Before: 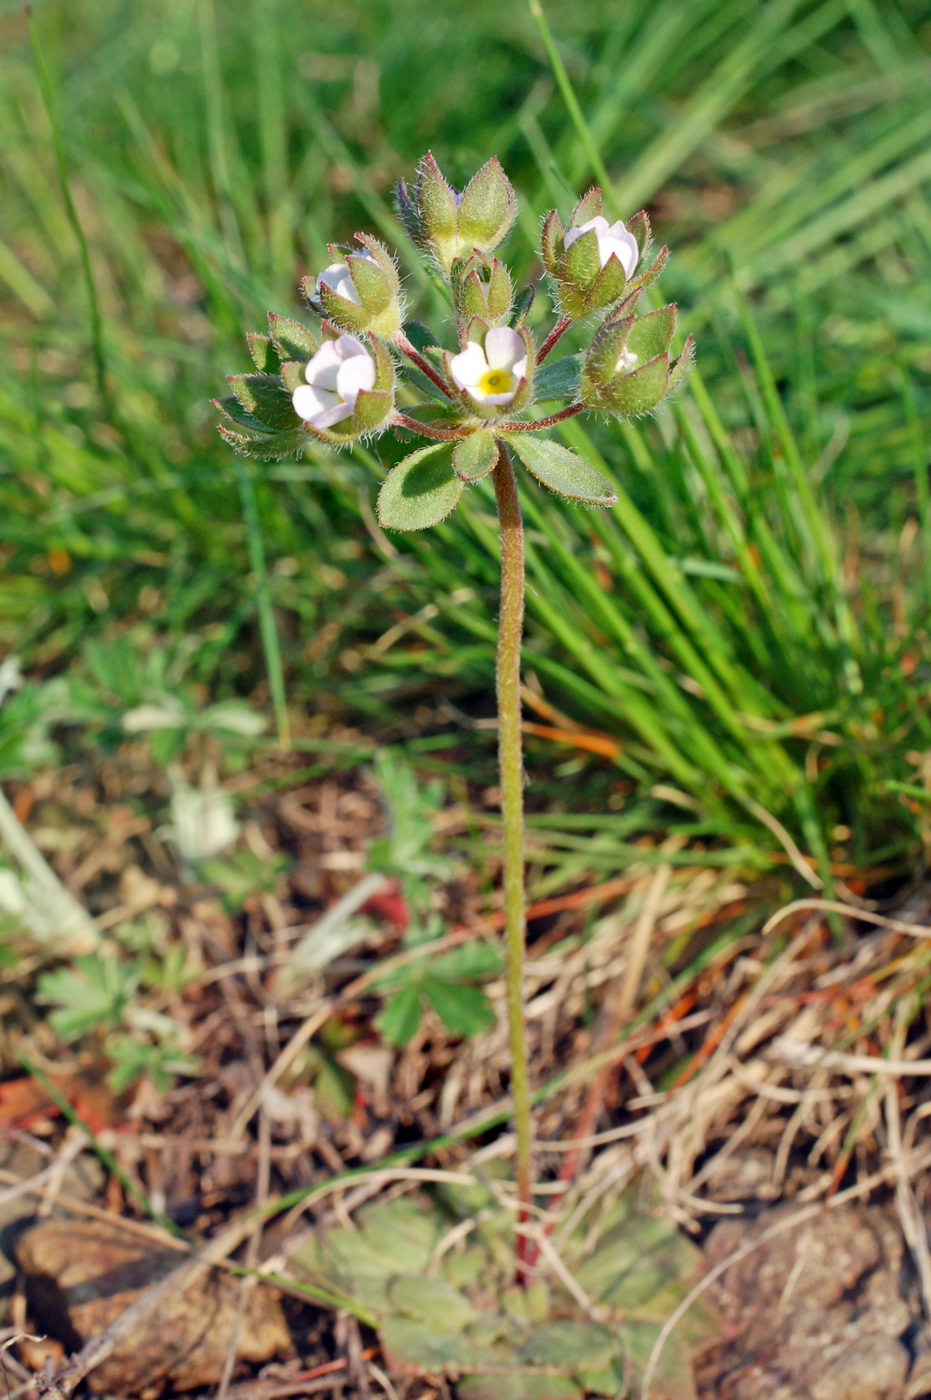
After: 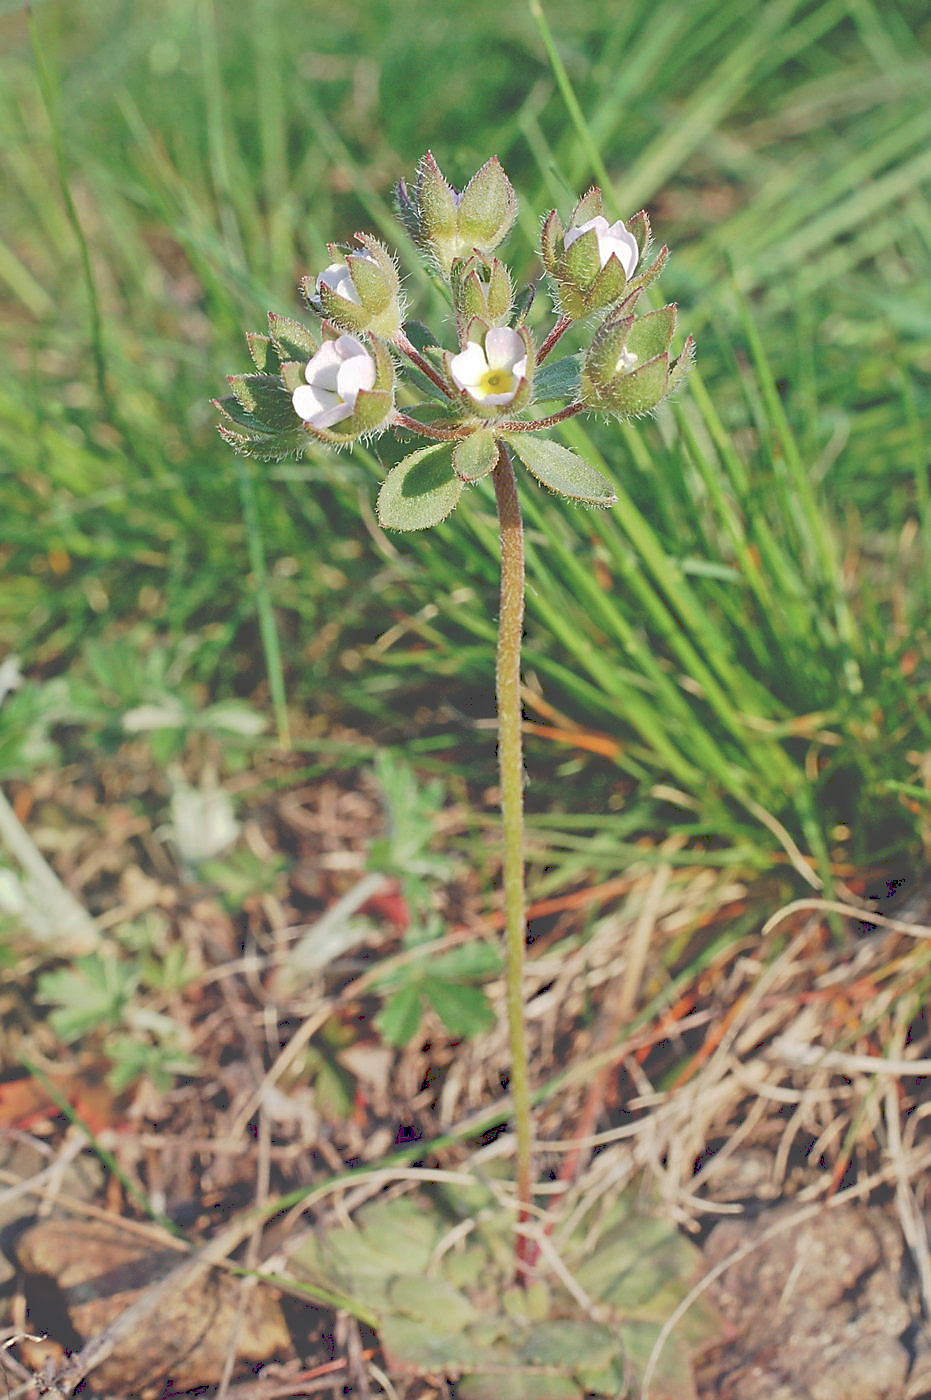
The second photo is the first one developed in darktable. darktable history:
tone curve: curves: ch0 [(0, 0) (0.003, 0.277) (0.011, 0.277) (0.025, 0.279) (0.044, 0.282) (0.069, 0.286) (0.1, 0.289) (0.136, 0.294) (0.177, 0.318) (0.224, 0.345) (0.277, 0.379) (0.335, 0.425) (0.399, 0.481) (0.468, 0.542) (0.543, 0.594) (0.623, 0.662) (0.709, 0.731) (0.801, 0.792) (0.898, 0.851) (1, 1)], preserve colors none
sharpen: radius 1.4, amount 1.25, threshold 0.7
